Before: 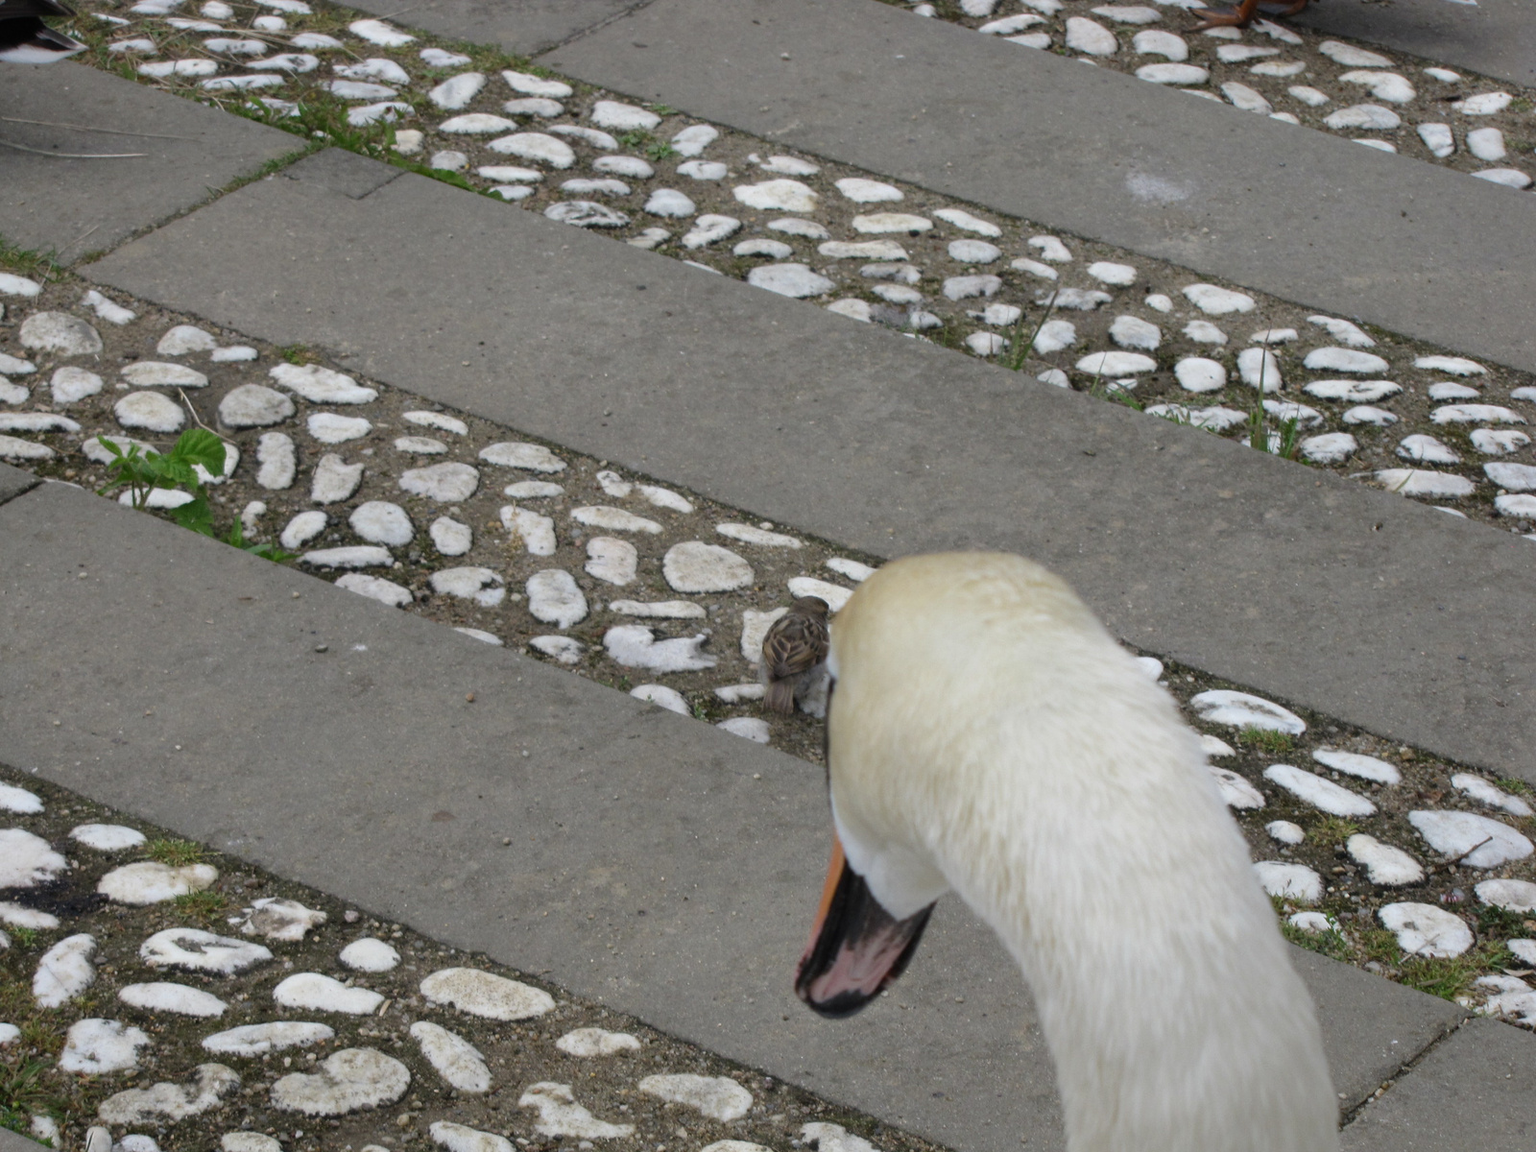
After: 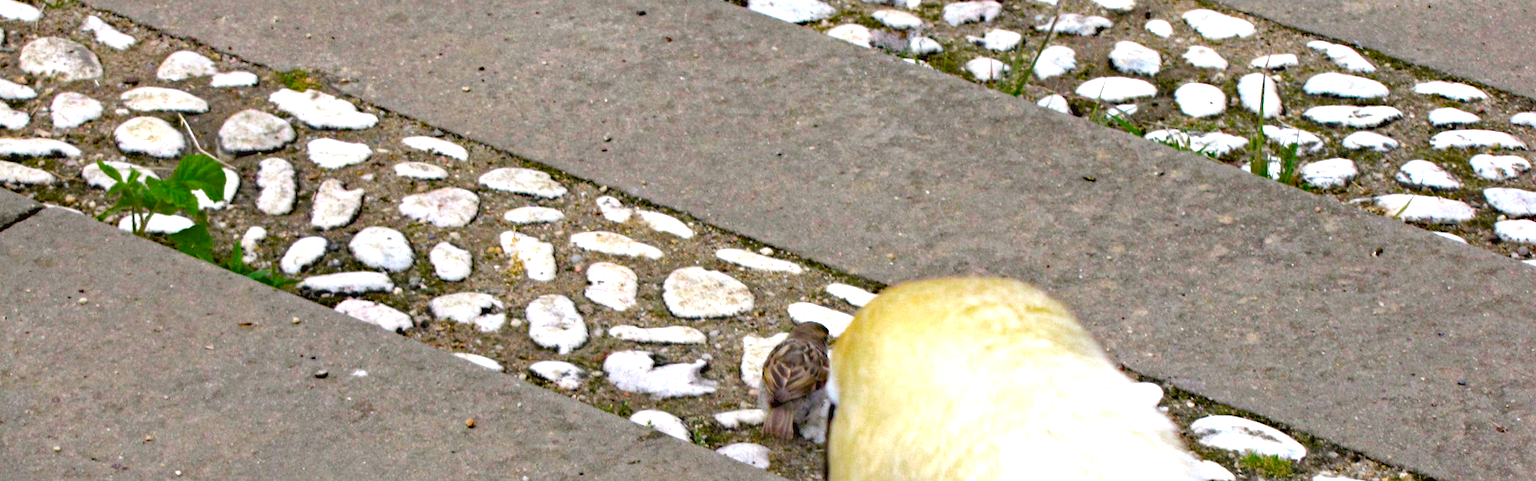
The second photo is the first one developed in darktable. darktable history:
color zones: curves: ch0 [(0, 0.558) (0.143, 0.548) (0.286, 0.447) (0.429, 0.259) (0.571, 0.5) (0.714, 0.5) (0.857, 0.593) (1, 0.558)]; ch1 [(0, 0.543) (0.01, 0.544) (0.12, 0.492) (0.248, 0.458) (0.5, 0.534) (0.748, 0.5) (0.99, 0.469) (1, 0.543)]; ch2 [(0, 0.507) (0.143, 0.522) (0.286, 0.505) (0.429, 0.5) (0.571, 0.5) (0.714, 0.5) (0.857, 0.5) (1, 0.507)]
local contrast: mode bilateral grid, contrast 15, coarseness 36, detail 105%, midtone range 0.2
tone equalizer: on, module defaults
haze removal: strength 0.53, distance 0.925, compatibility mode true, adaptive false
exposure: black level correction 0, exposure 1.45 EV, compensate exposure bias true, compensate highlight preservation false
color balance rgb: linear chroma grading › global chroma 15%, perceptual saturation grading › global saturation 30%
crop and rotate: top 23.84%, bottom 34.294%
tone curve: curves: ch0 [(0, 0.029) (0.253, 0.237) (1, 0.945)]; ch1 [(0, 0) (0.401, 0.42) (0.442, 0.47) (0.492, 0.498) (0.511, 0.523) (0.557, 0.565) (0.66, 0.683) (1, 1)]; ch2 [(0, 0) (0.394, 0.413) (0.5, 0.5) (0.578, 0.568) (1, 1)], color space Lab, independent channels, preserve colors none
